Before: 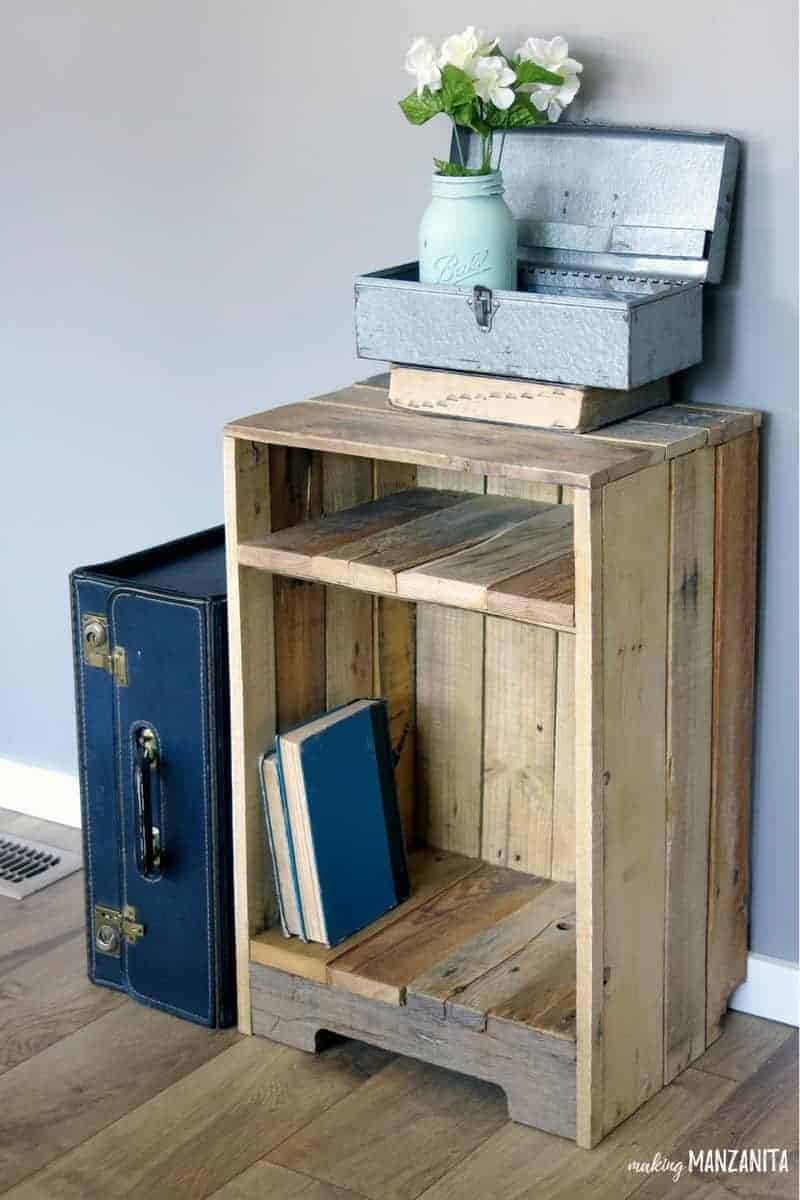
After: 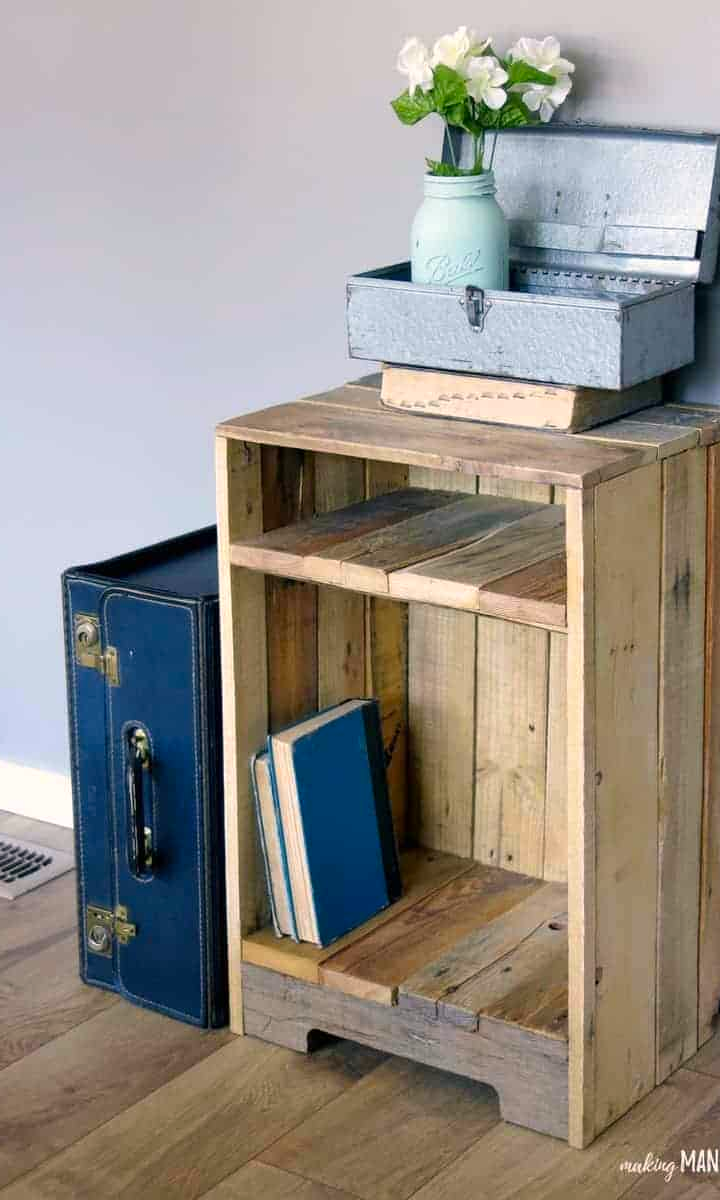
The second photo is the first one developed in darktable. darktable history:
color correction: highlights a* 3.22, highlights b* 1.93, saturation 1.19
crop and rotate: left 1.088%, right 8.807%
